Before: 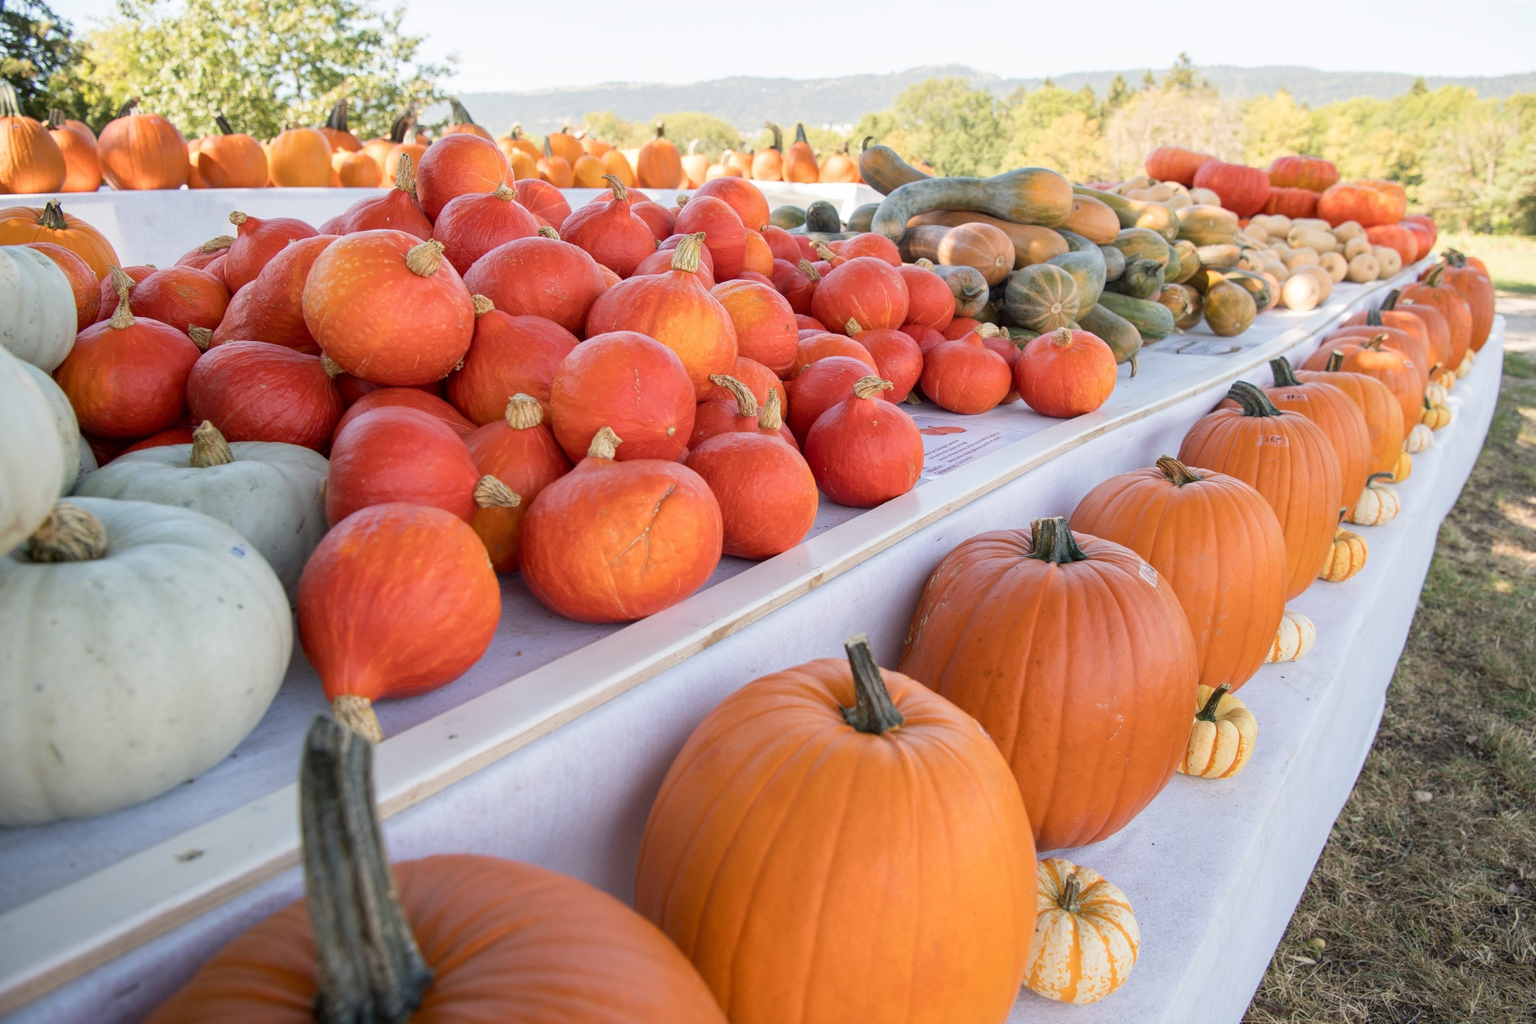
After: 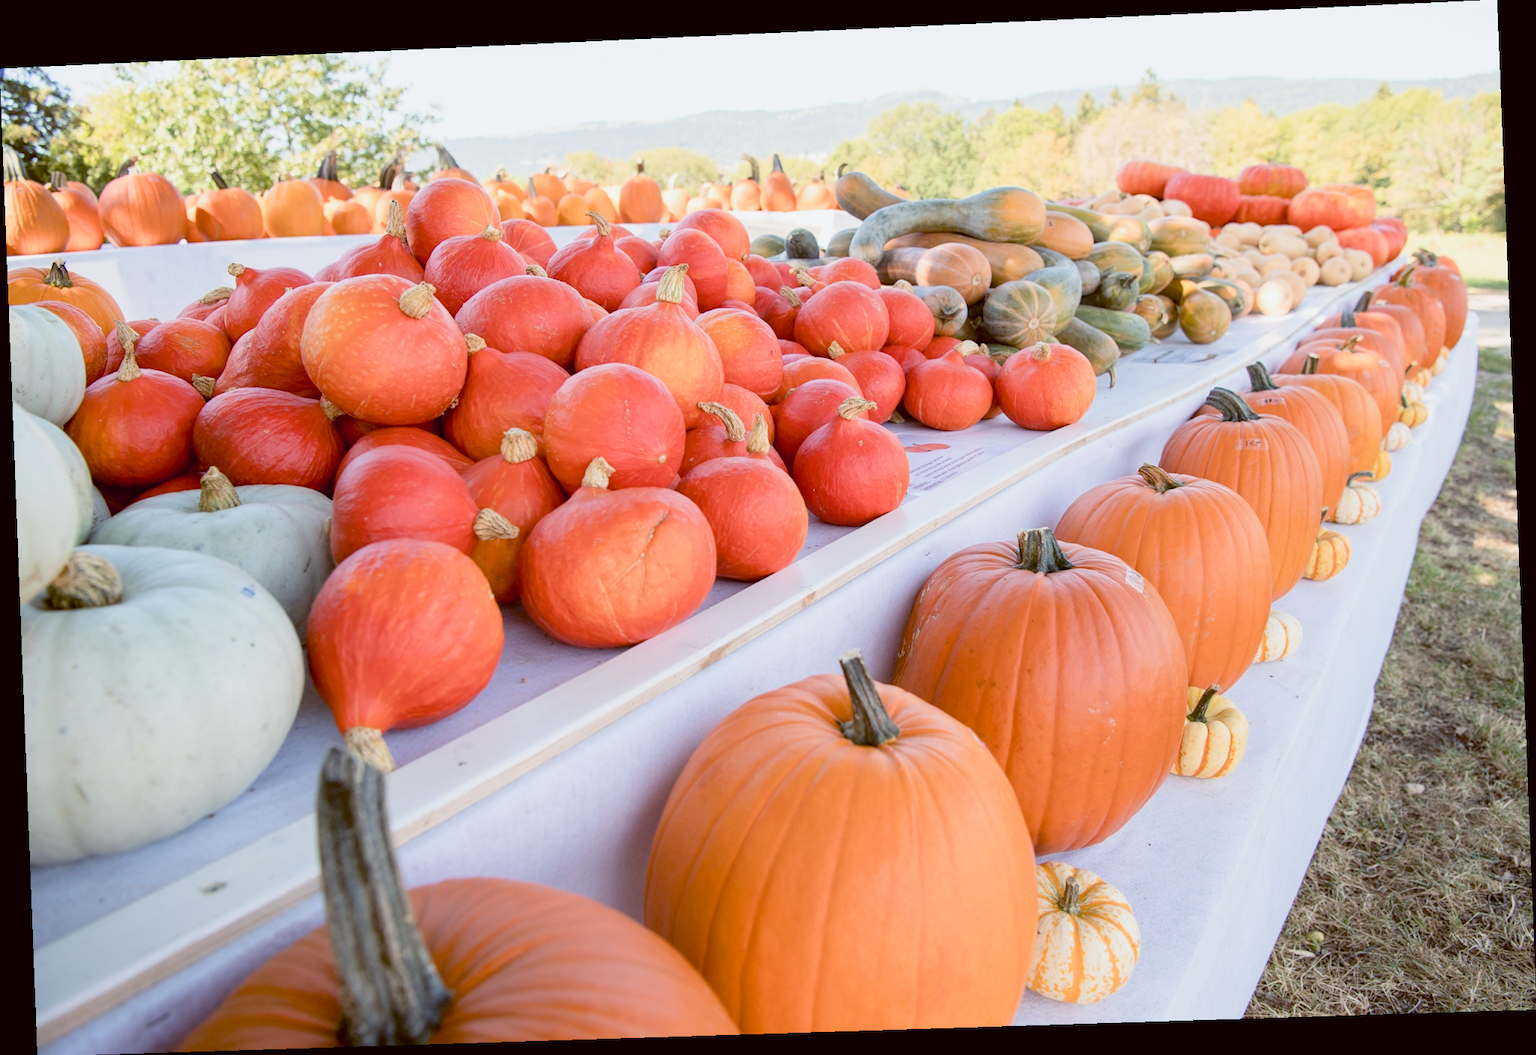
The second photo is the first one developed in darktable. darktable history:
color balance: lift [1, 1.015, 1.004, 0.985], gamma [1, 0.958, 0.971, 1.042], gain [1, 0.956, 0.977, 1.044]
filmic rgb: white relative exposure 3.85 EV, hardness 4.3
exposure: black level correction 0, exposure 0.7 EV, compensate exposure bias true, compensate highlight preservation false
rotate and perspective: rotation -2.22°, lens shift (horizontal) -0.022, automatic cropping off
